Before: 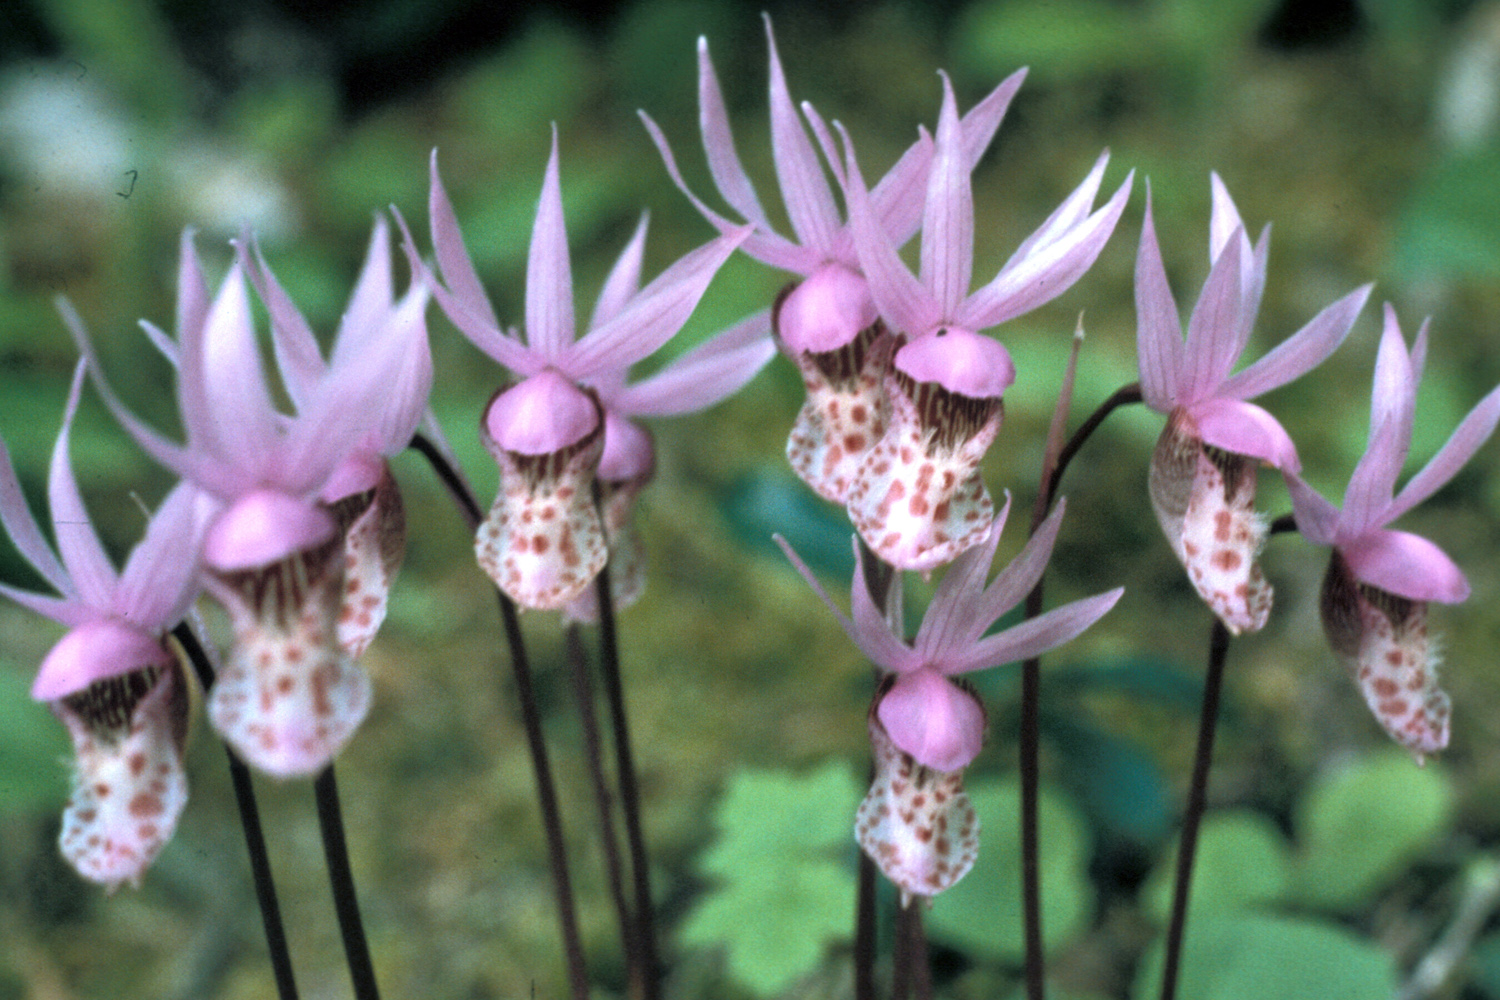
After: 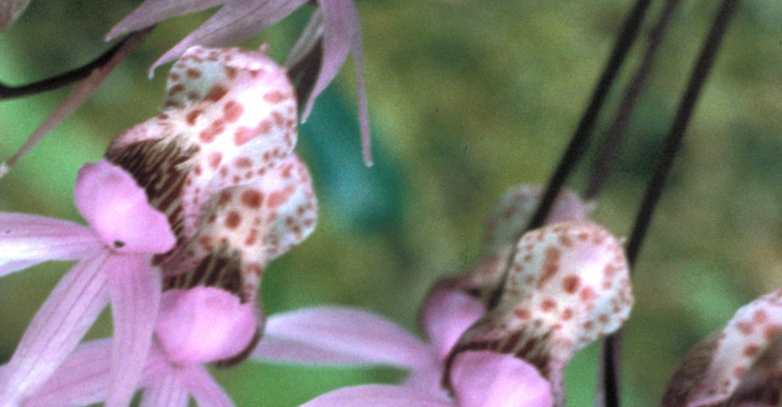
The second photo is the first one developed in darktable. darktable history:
crop and rotate: angle 147.13°, left 9.183%, top 15.623%, right 4.57%, bottom 17.055%
